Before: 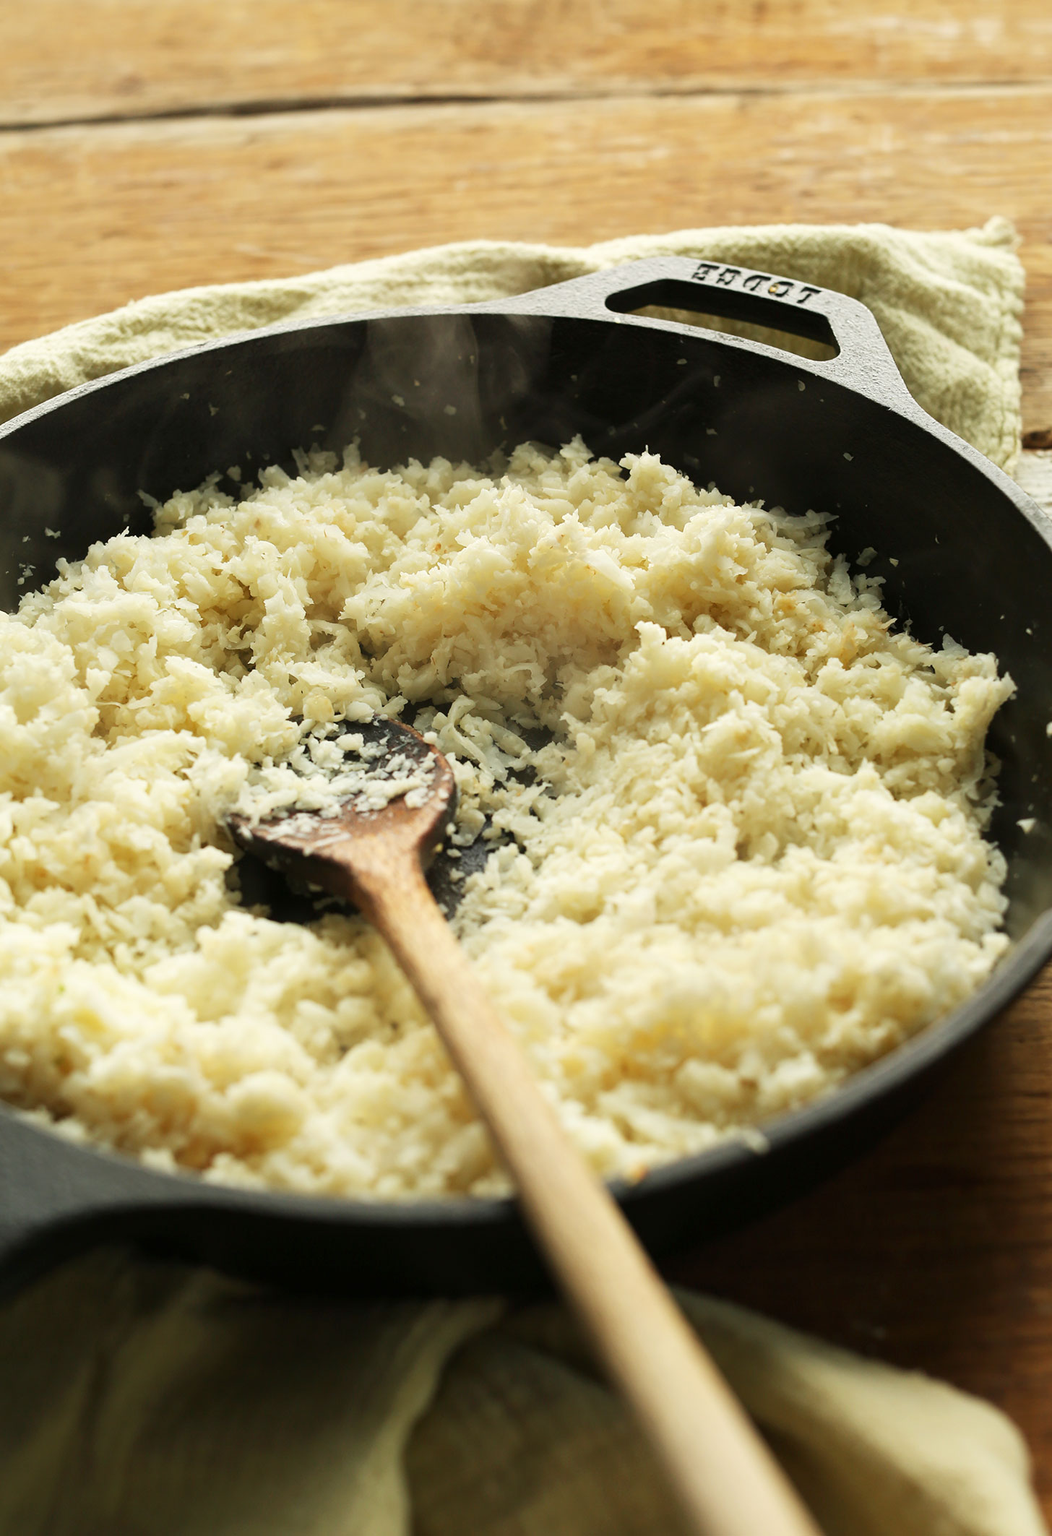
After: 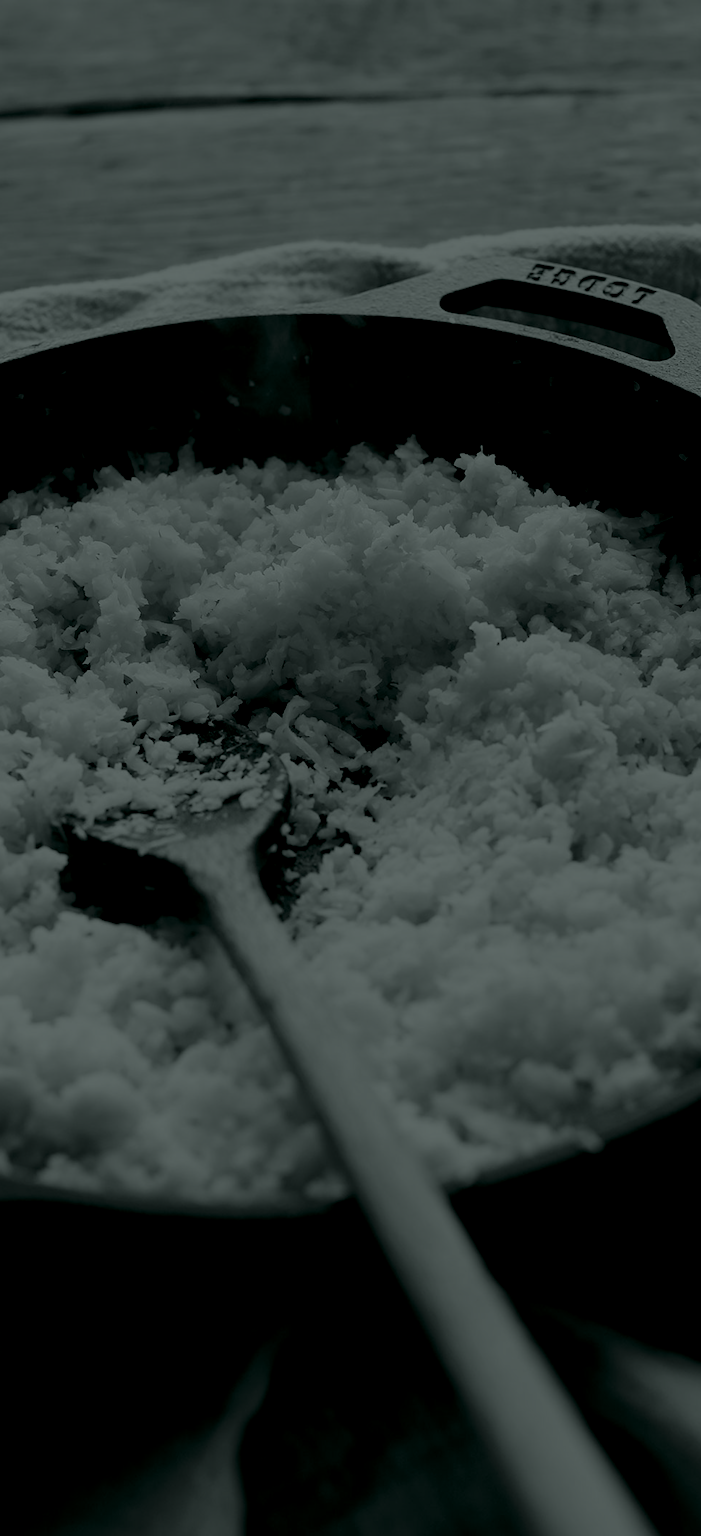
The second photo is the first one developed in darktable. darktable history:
colorize: hue 90°, saturation 19%, lightness 1.59%, version 1
tone equalizer: -8 EV -0.417 EV, -7 EV -0.389 EV, -6 EV -0.333 EV, -5 EV -0.222 EV, -3 EV 0.222 EV, -2 EV 0.333 EV, -1 EV 0.389 EV, +0 EV 0.417 EV, edges refinement/feathering 500, mask exposure compensation -1.57 EV, preserve details no
crop and rotate: left 15.754%, right 17.579%
